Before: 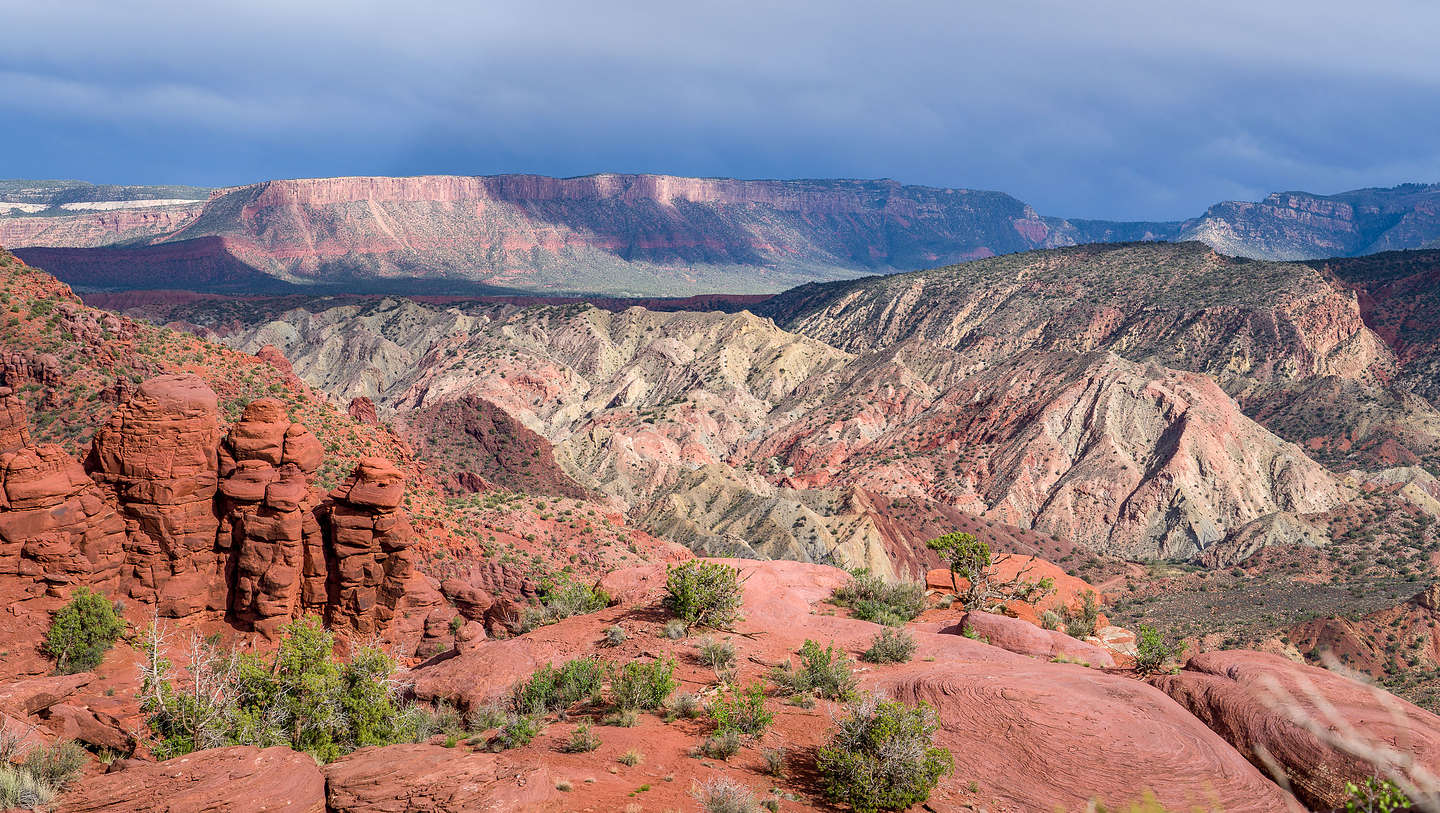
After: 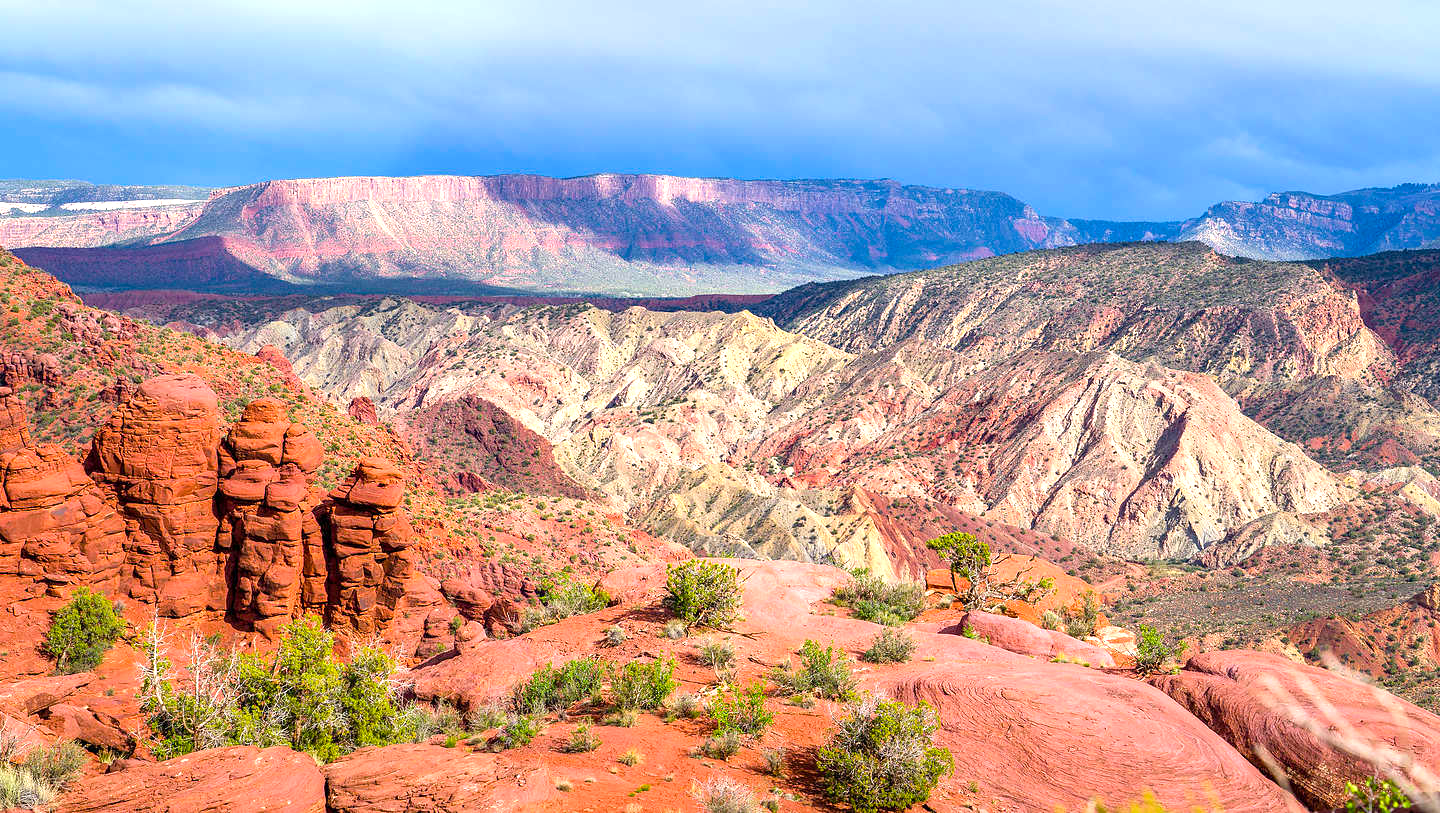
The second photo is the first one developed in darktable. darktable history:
exposure: exposure 0.781 EV, compensate highlight preservation false
color balance rgb: perceptual saturation grading › global saturation 25%, global vibrance 20%
